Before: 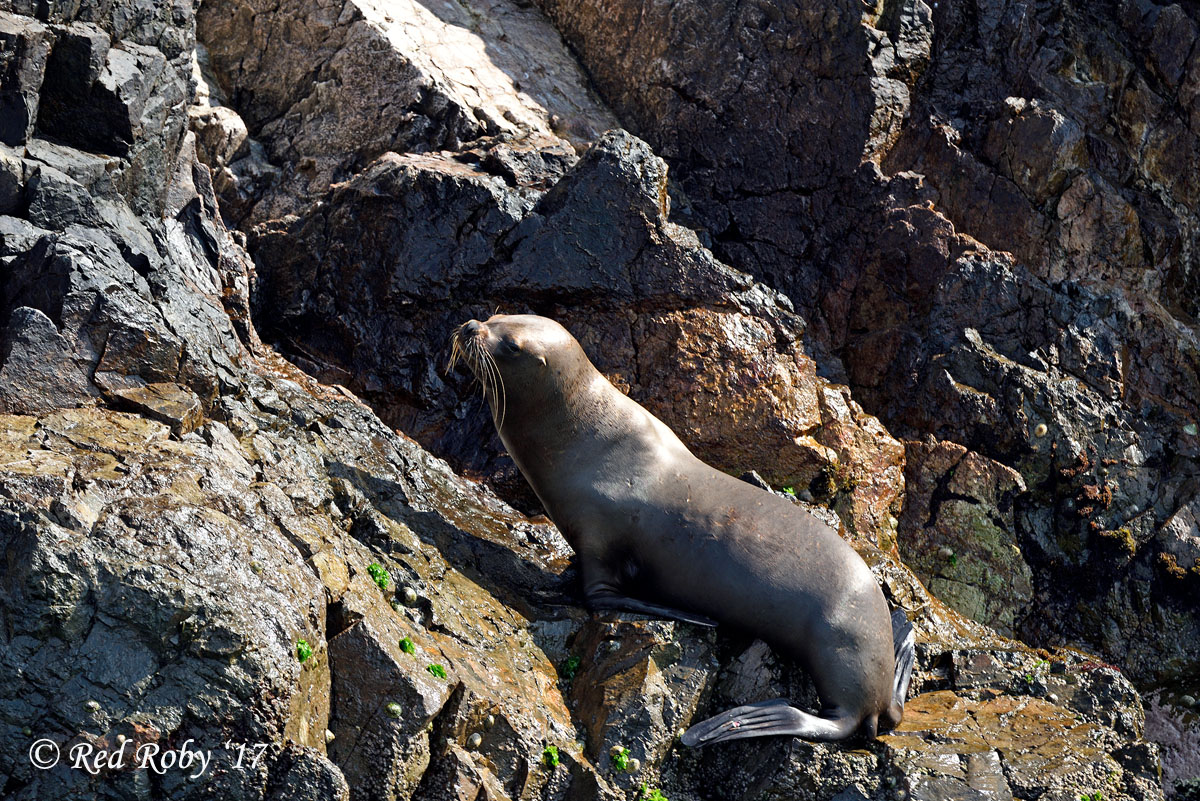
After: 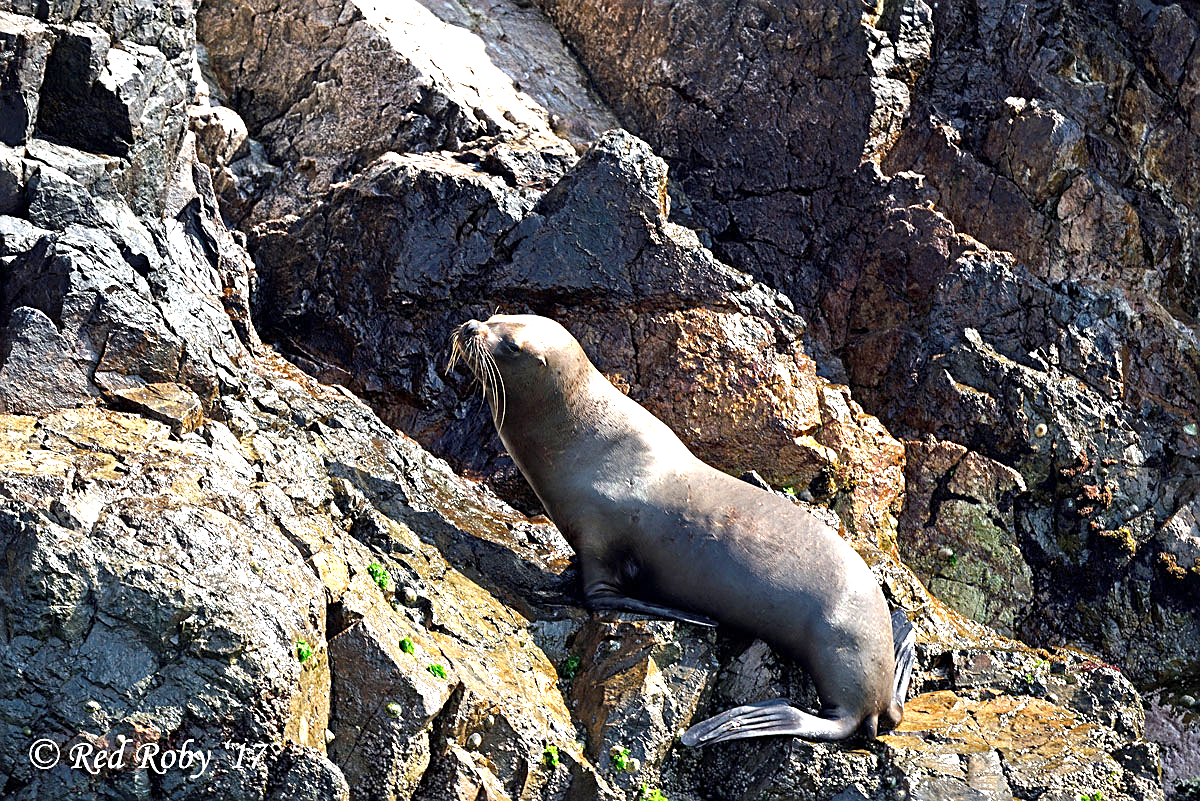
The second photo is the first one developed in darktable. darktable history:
exposure: exposure 1.061 EV, compensate highlight preservation false
sharpen: on, module defaults
